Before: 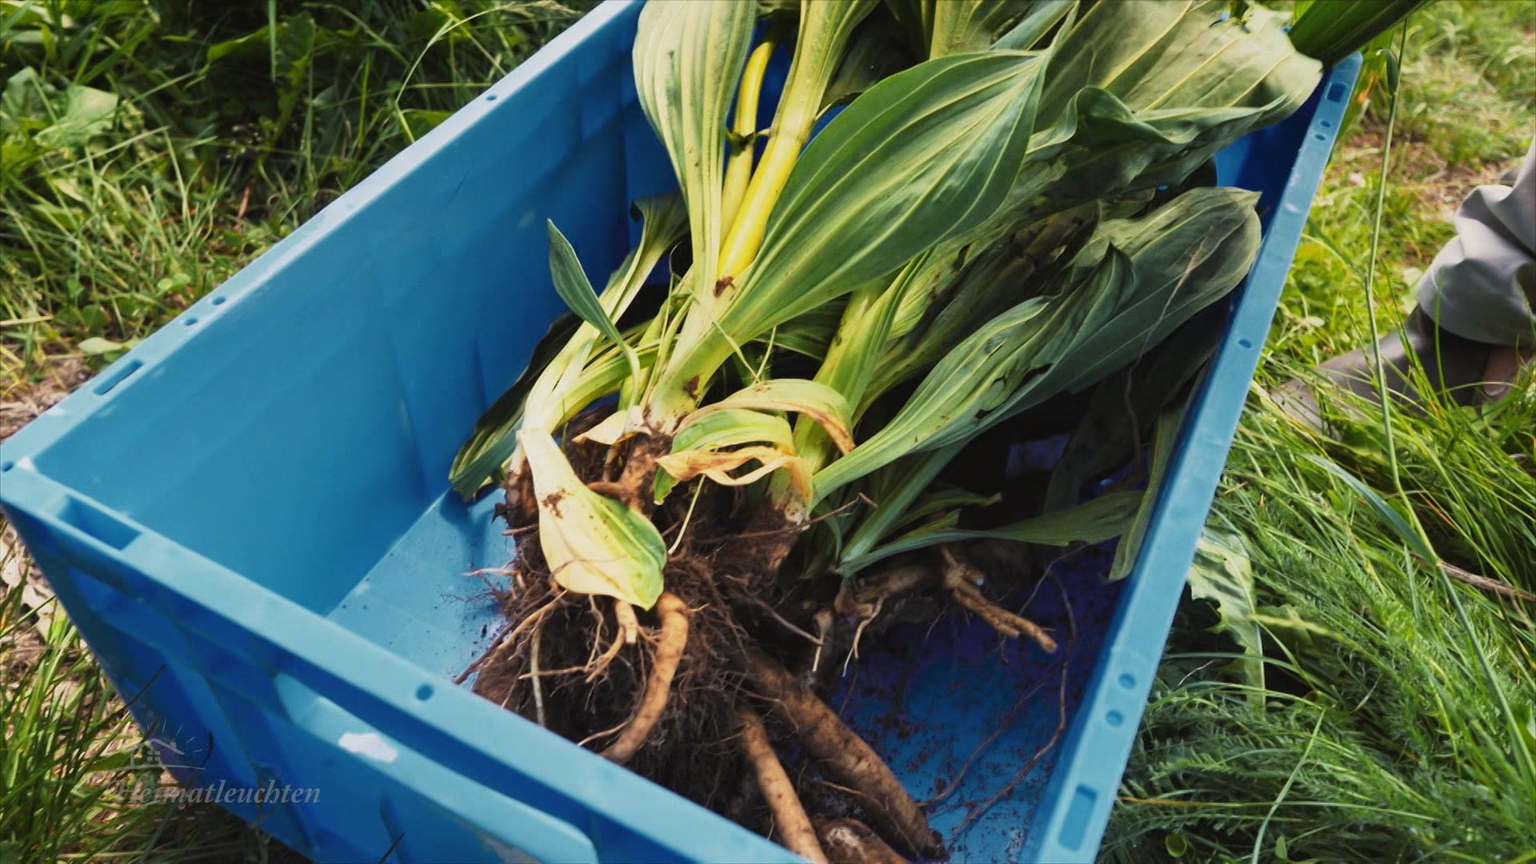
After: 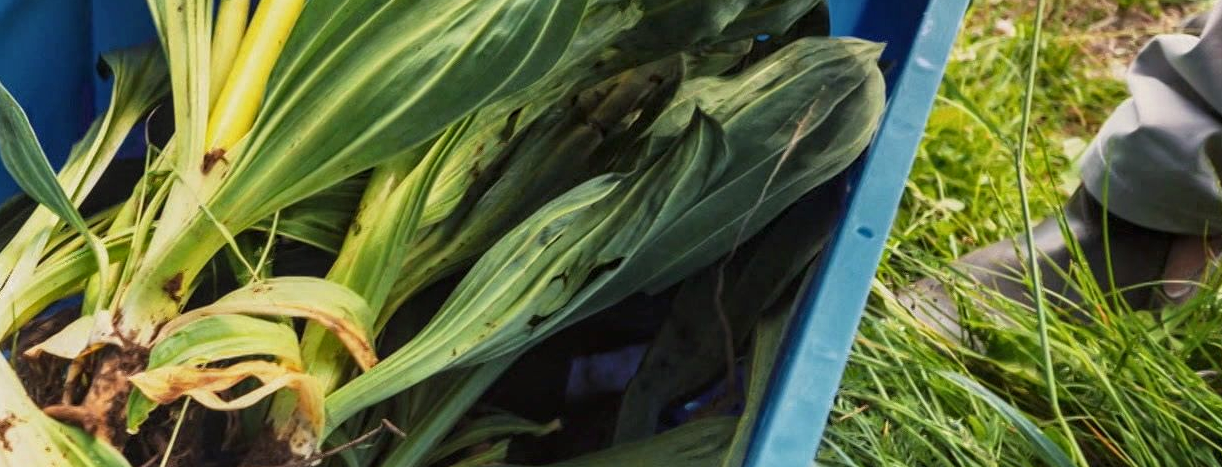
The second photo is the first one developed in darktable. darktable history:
local contrast: on, module defaults
crop: left 36.005%, top 18.293%, right 0.31%, bottom 38.444%
